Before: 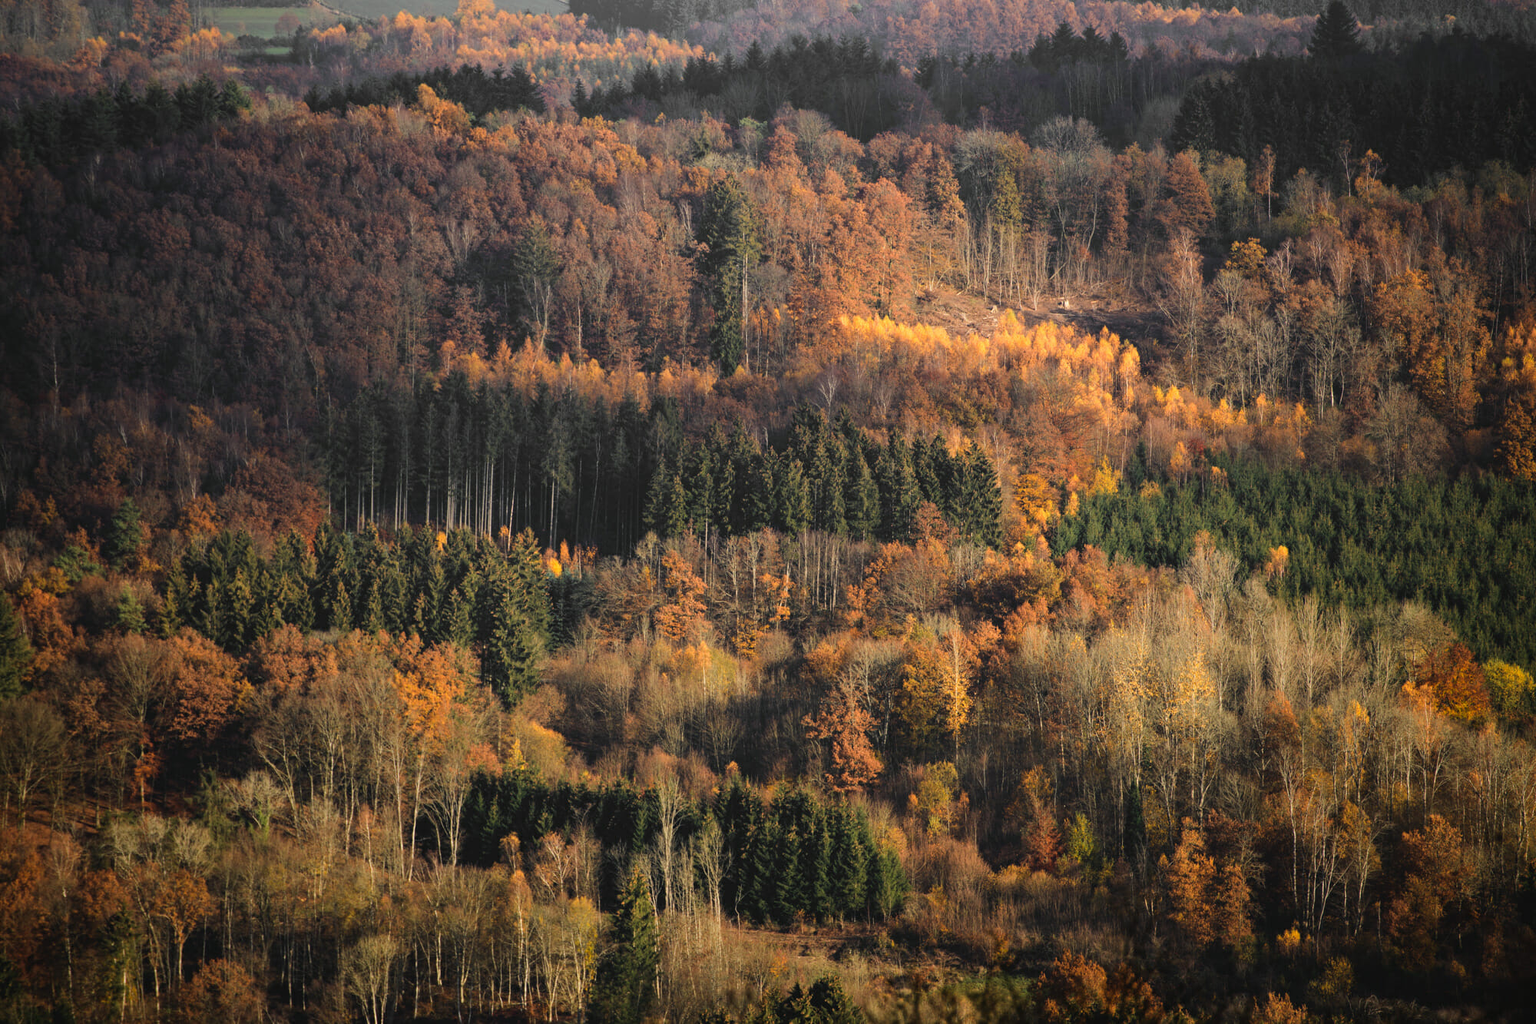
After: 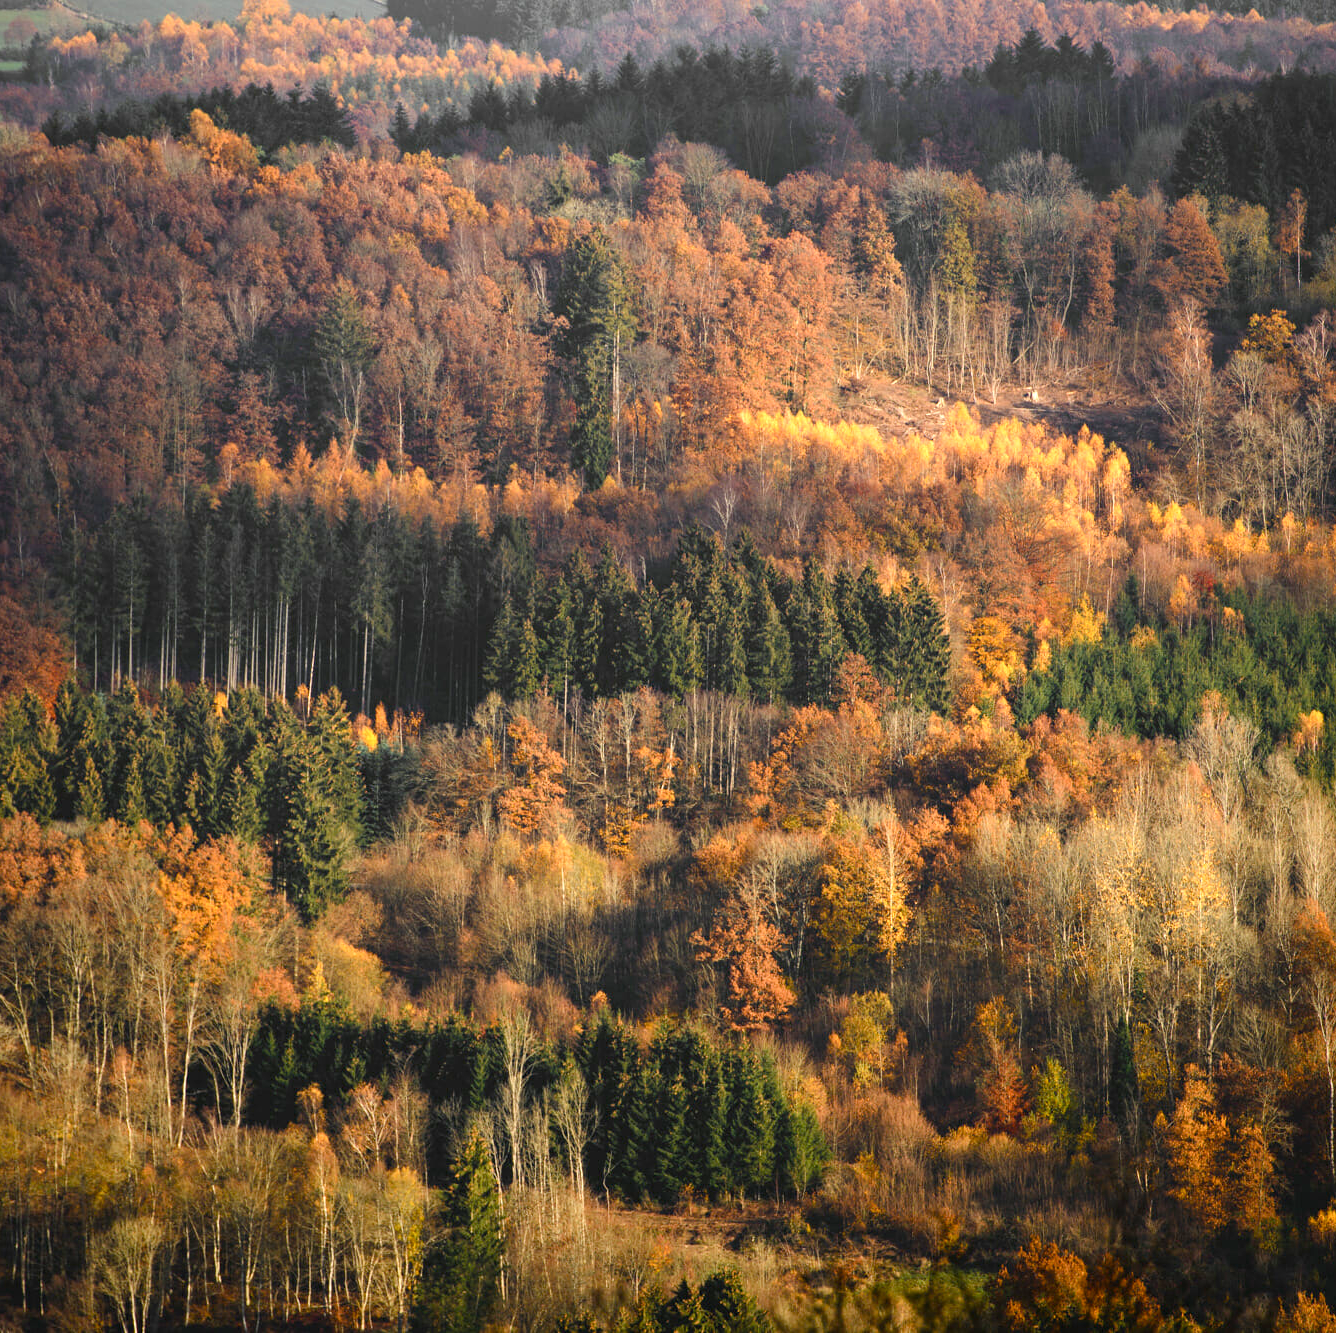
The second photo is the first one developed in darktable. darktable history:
color balance rgb: perceptual saturation grading › global saturation 20%, perceptual saturation grading › highlights -25%, perceptual saturation grading › shadows 25%
crop and rotate: left 17.732%, right 15.423%
exposure: black level correction 0.001, exposure 0.5 EV, compensate exposure bias true, compensate highlight preservation false
